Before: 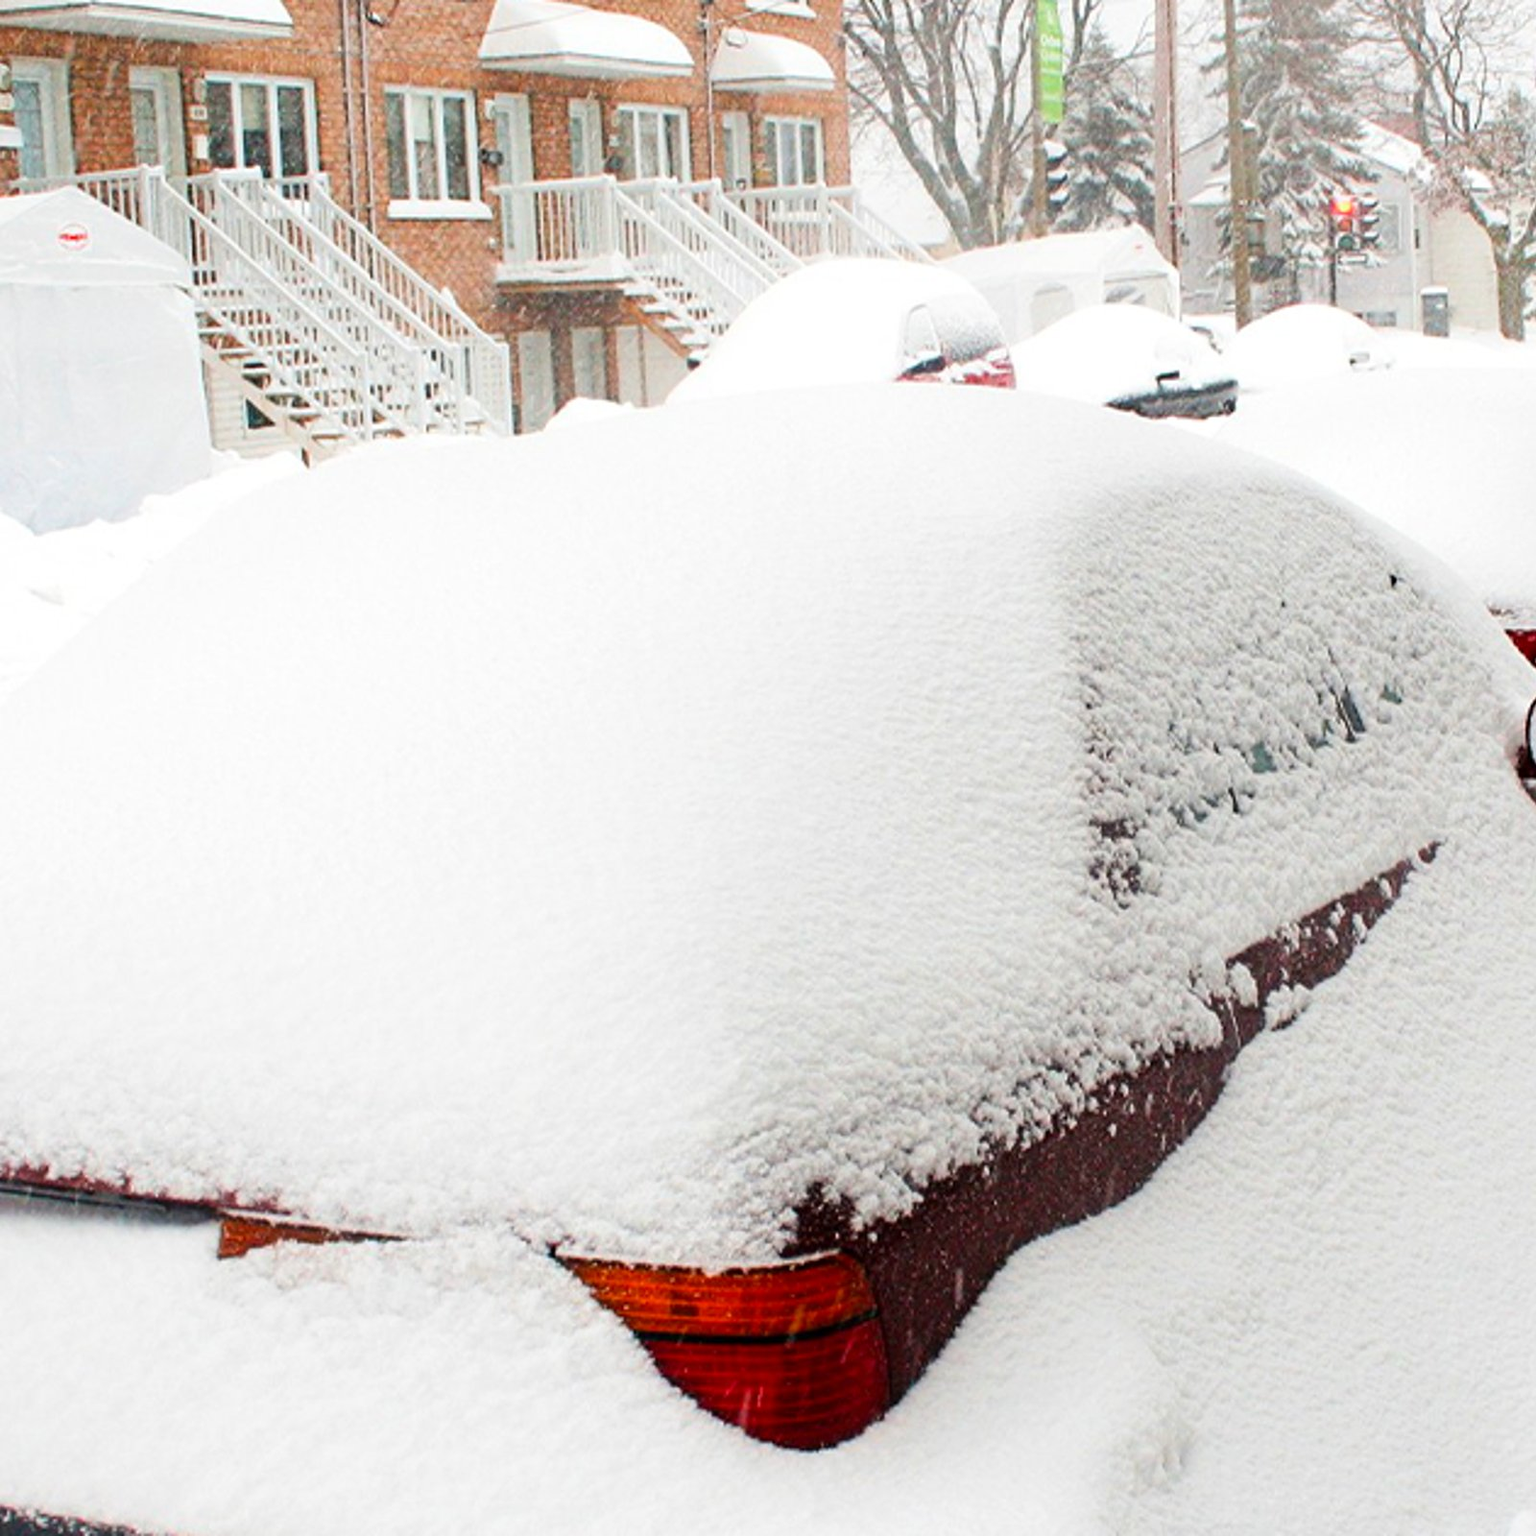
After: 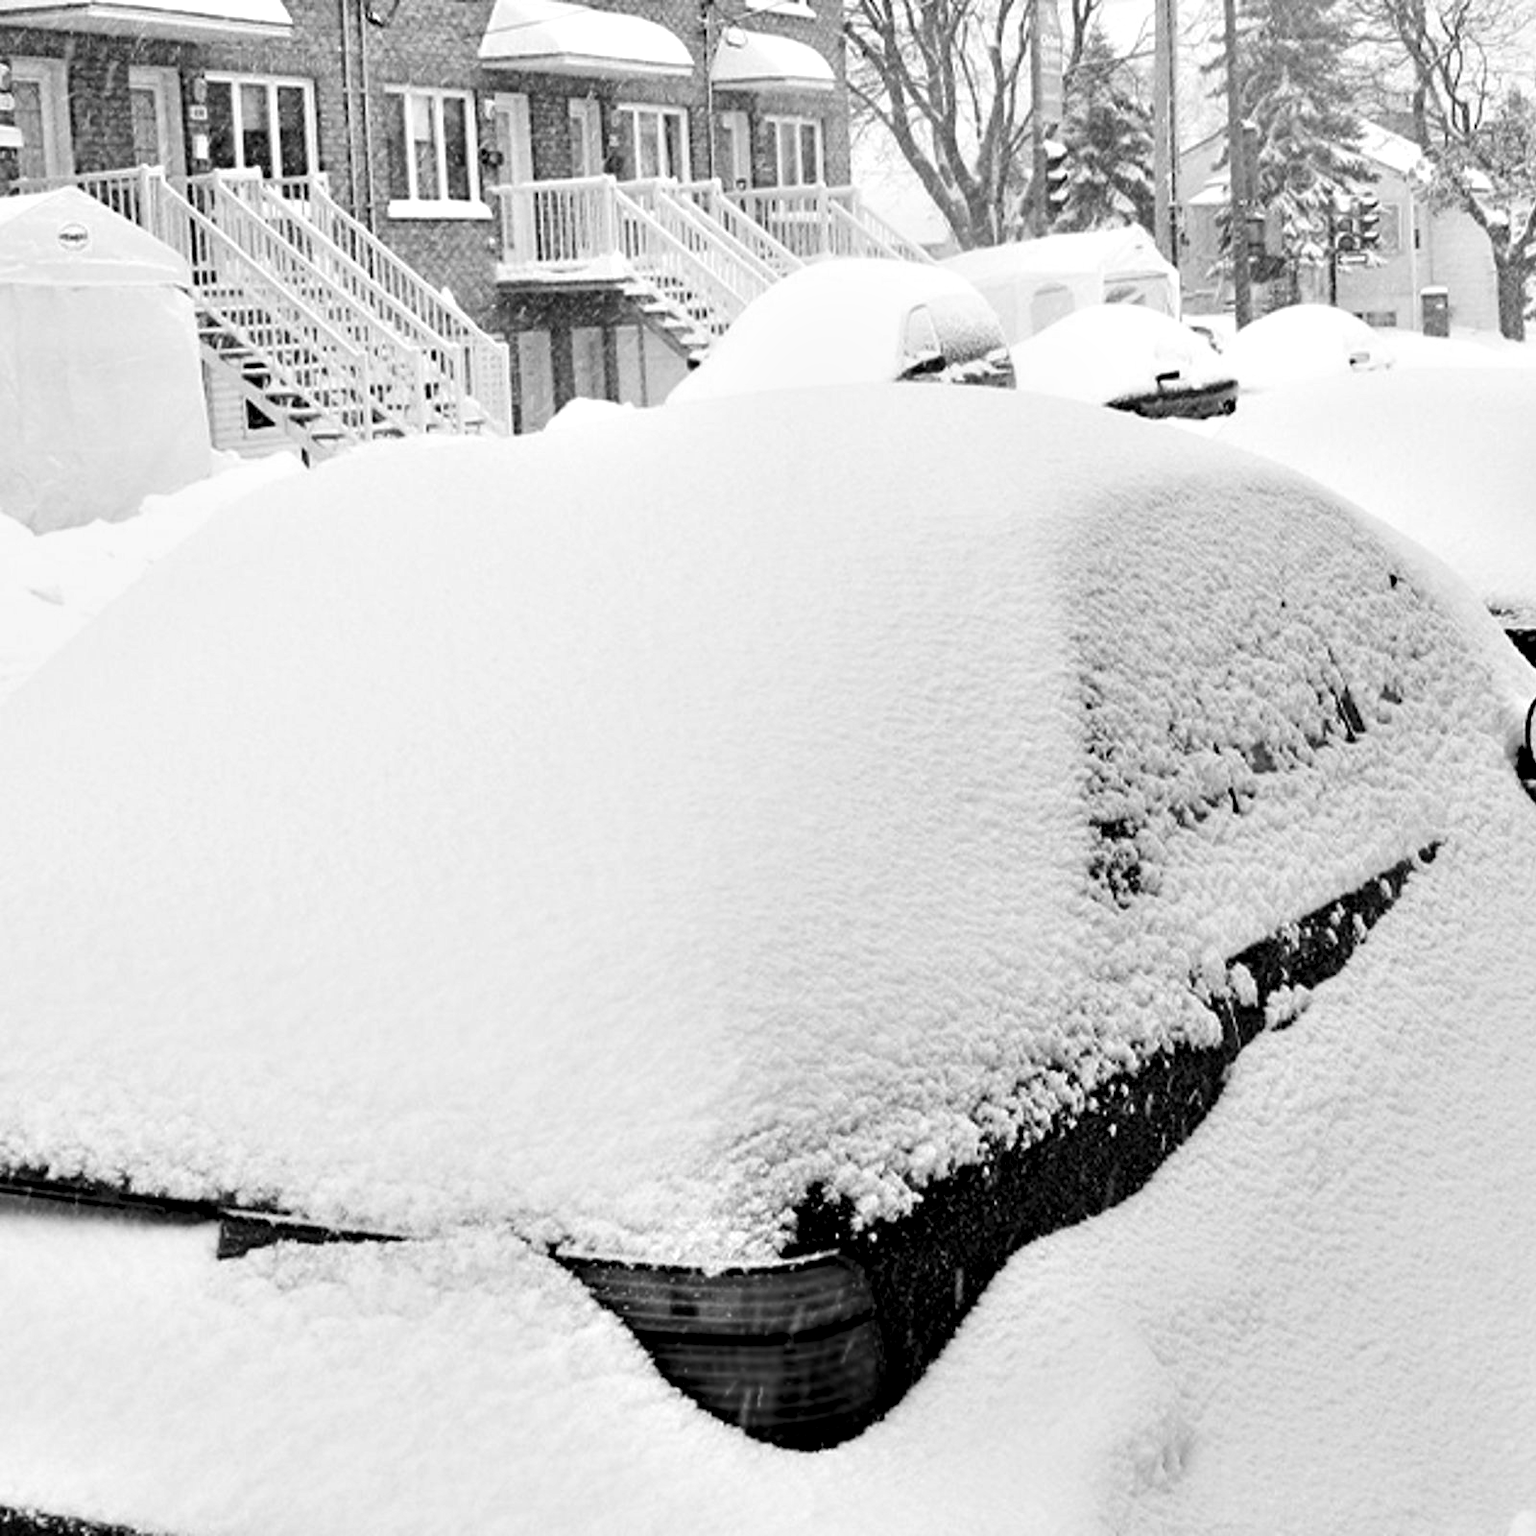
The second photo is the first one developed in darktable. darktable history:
monochrome: a 73.58, b 64.21
contrast equalizer: octaves 7, y [[0.6 ×6], [0.55 ×6], [0 ×6], [0 ×6], [0 ×6]]
white balance: red 1.045, blue 0.932
